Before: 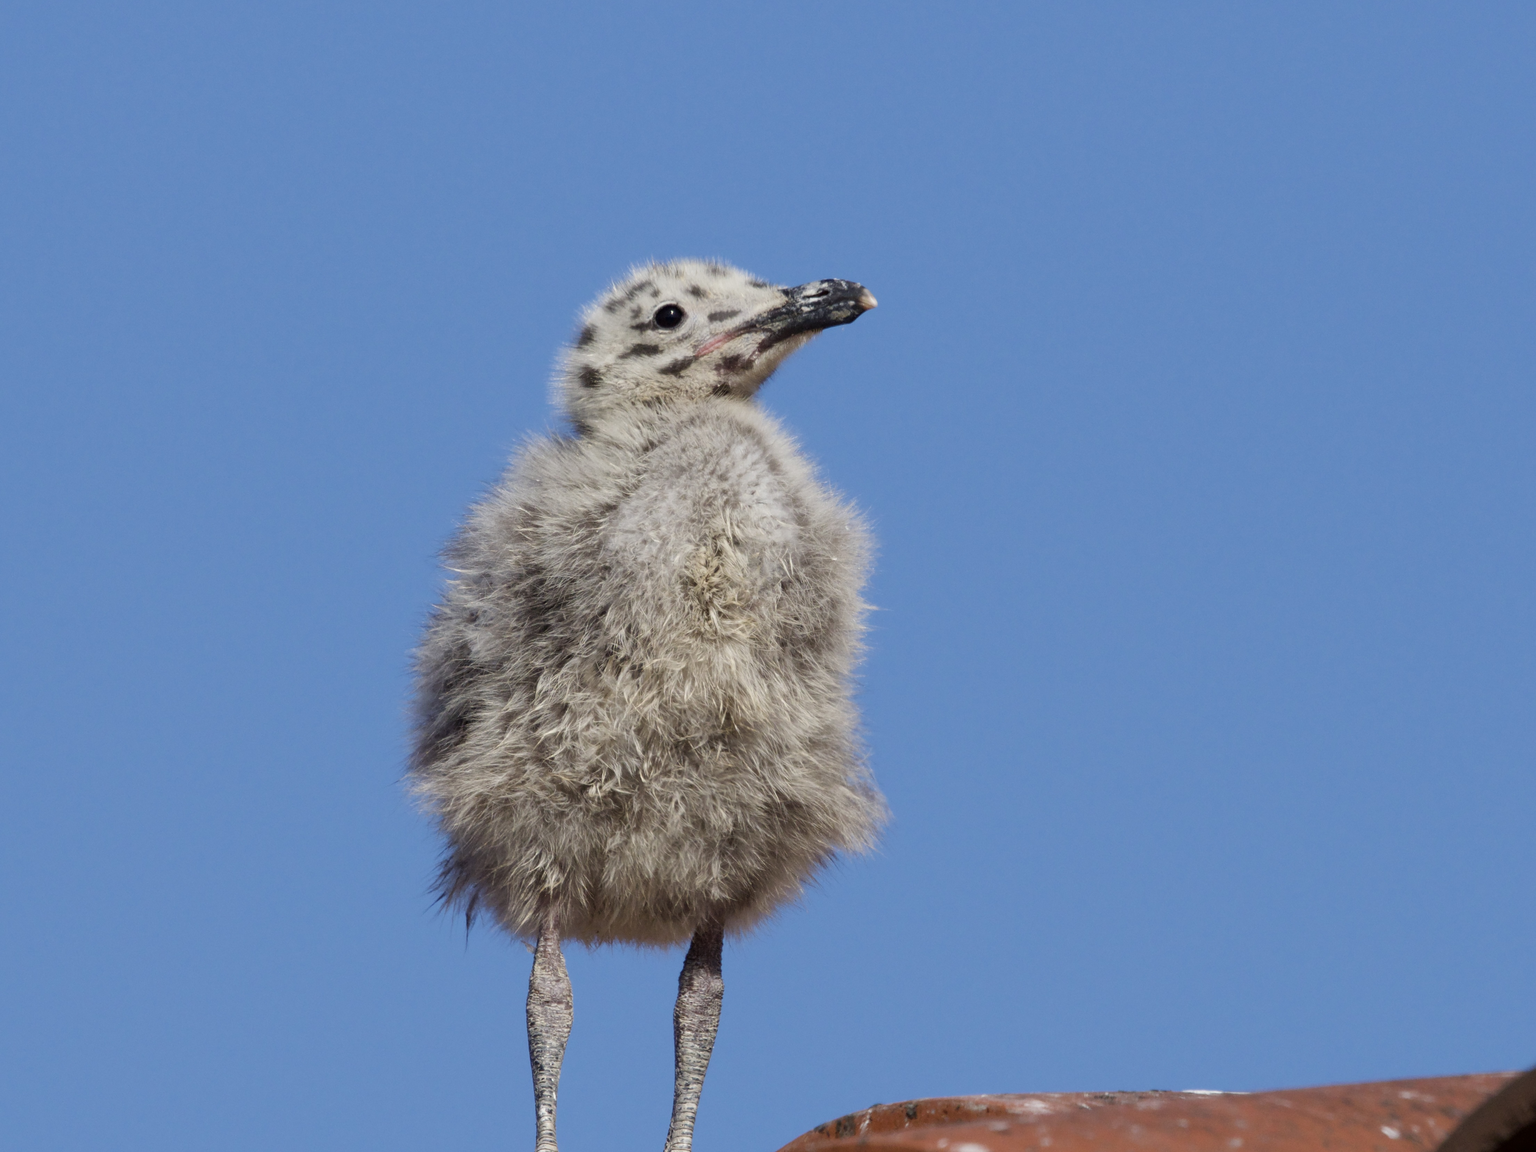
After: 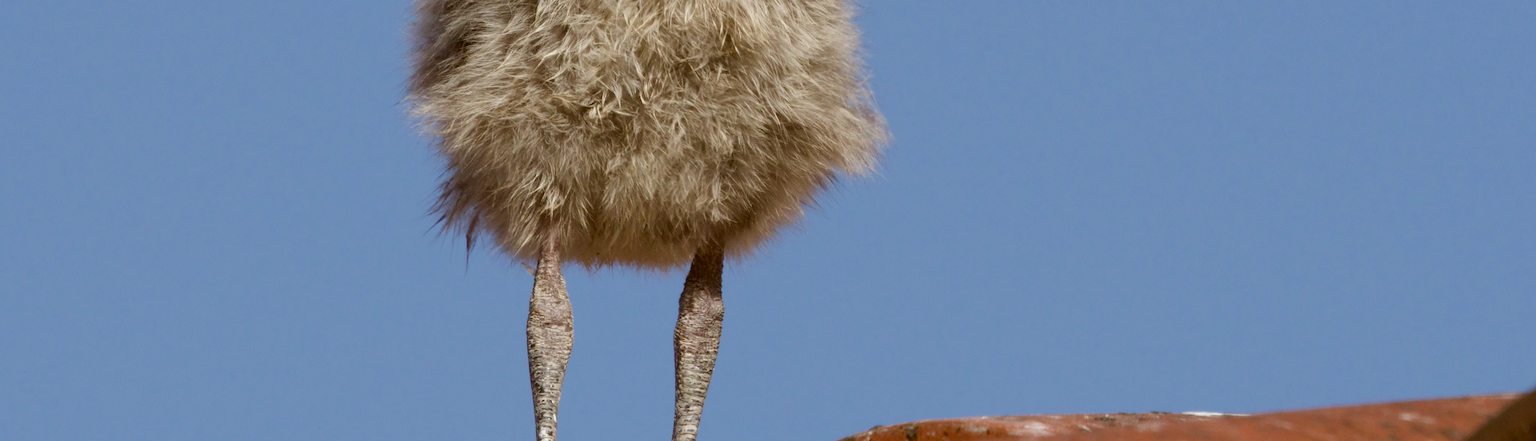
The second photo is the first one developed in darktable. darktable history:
crop and rotate: top 58.911%, bottom 2.749%
color correction: highlights a* -0.436, highlights b* 0.167, shadows a* 4.75, shadows b* 20.36
color calibration: illuminant same as pipeline (D50), adaptation XYZ, x 0.347, y 0.357, temperature 5016.76 K
shadows and highlights: shadows 62.39, white point adjustment 0.486, highlights -33.26, compress 83.56%
